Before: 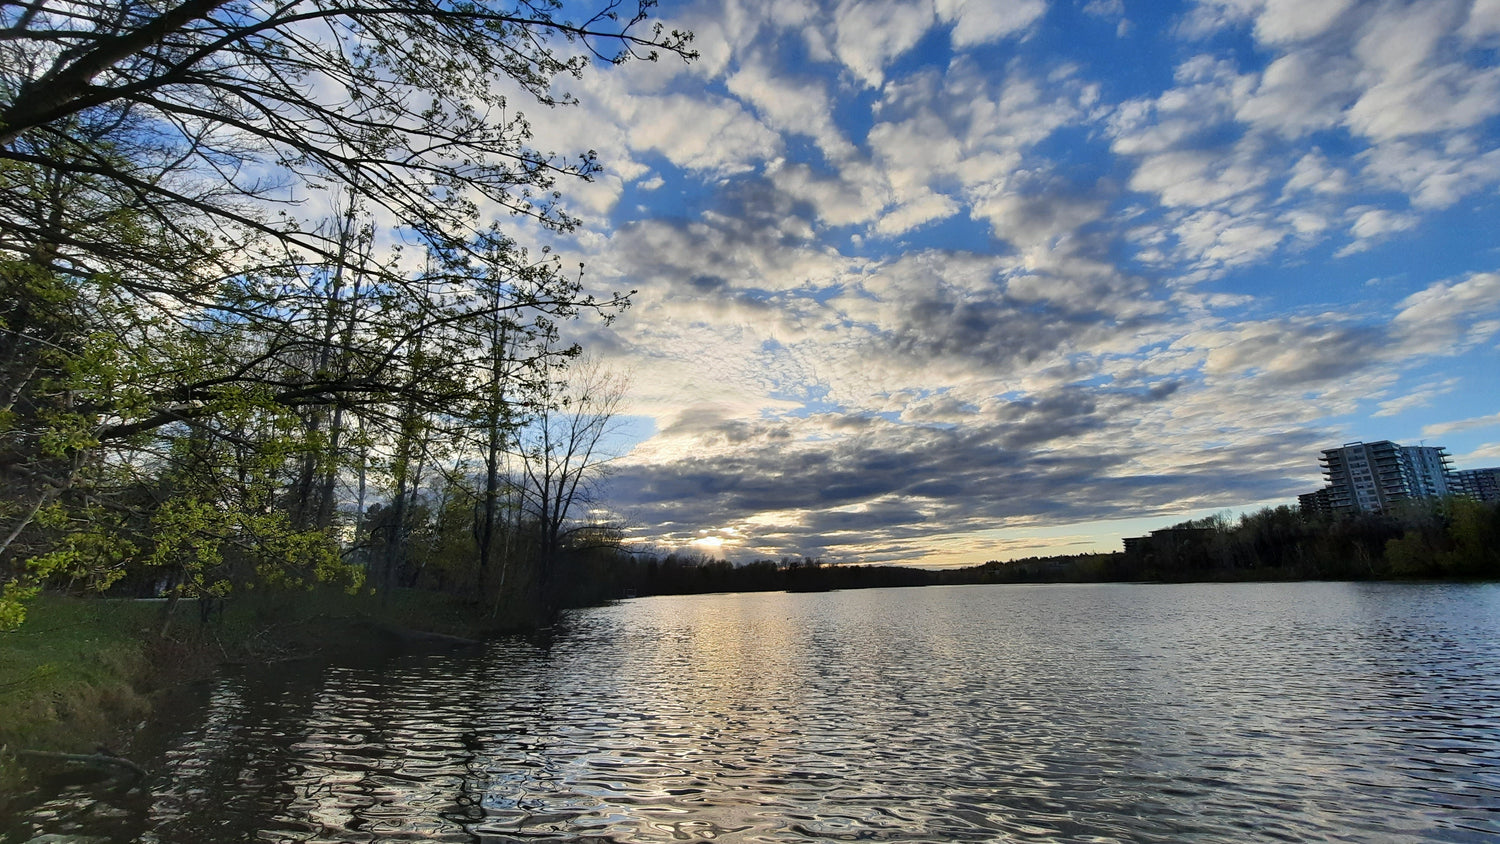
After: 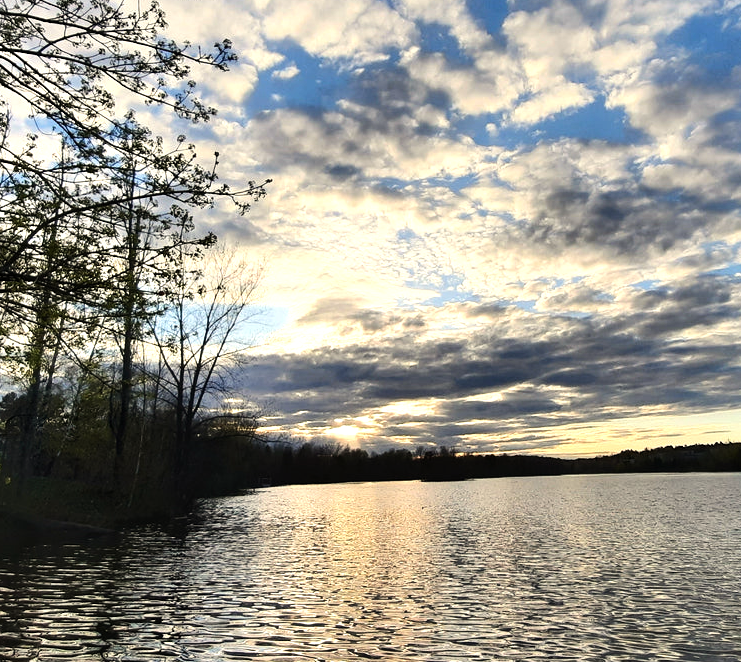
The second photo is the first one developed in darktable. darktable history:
tone equalizer: -8 EV -0.75 EV, -7 EV -0.7 EV, -6 EV -0.6 EV, -5 EV -0.4 EV, -3 EV 0.4 EV, -2 EV 0.6 EV, -1 EV 0.7 EV, +0 EV 0.75 EV, edges refinement/feathering 500, mask exposure compensation -1.57 EV, preserve details no
white balance: red 1.045, blue 0.932
crop and rotate: angle 0.02°, left 24.353%, top 13.219%, right 26.156%, bottom 8.224%
